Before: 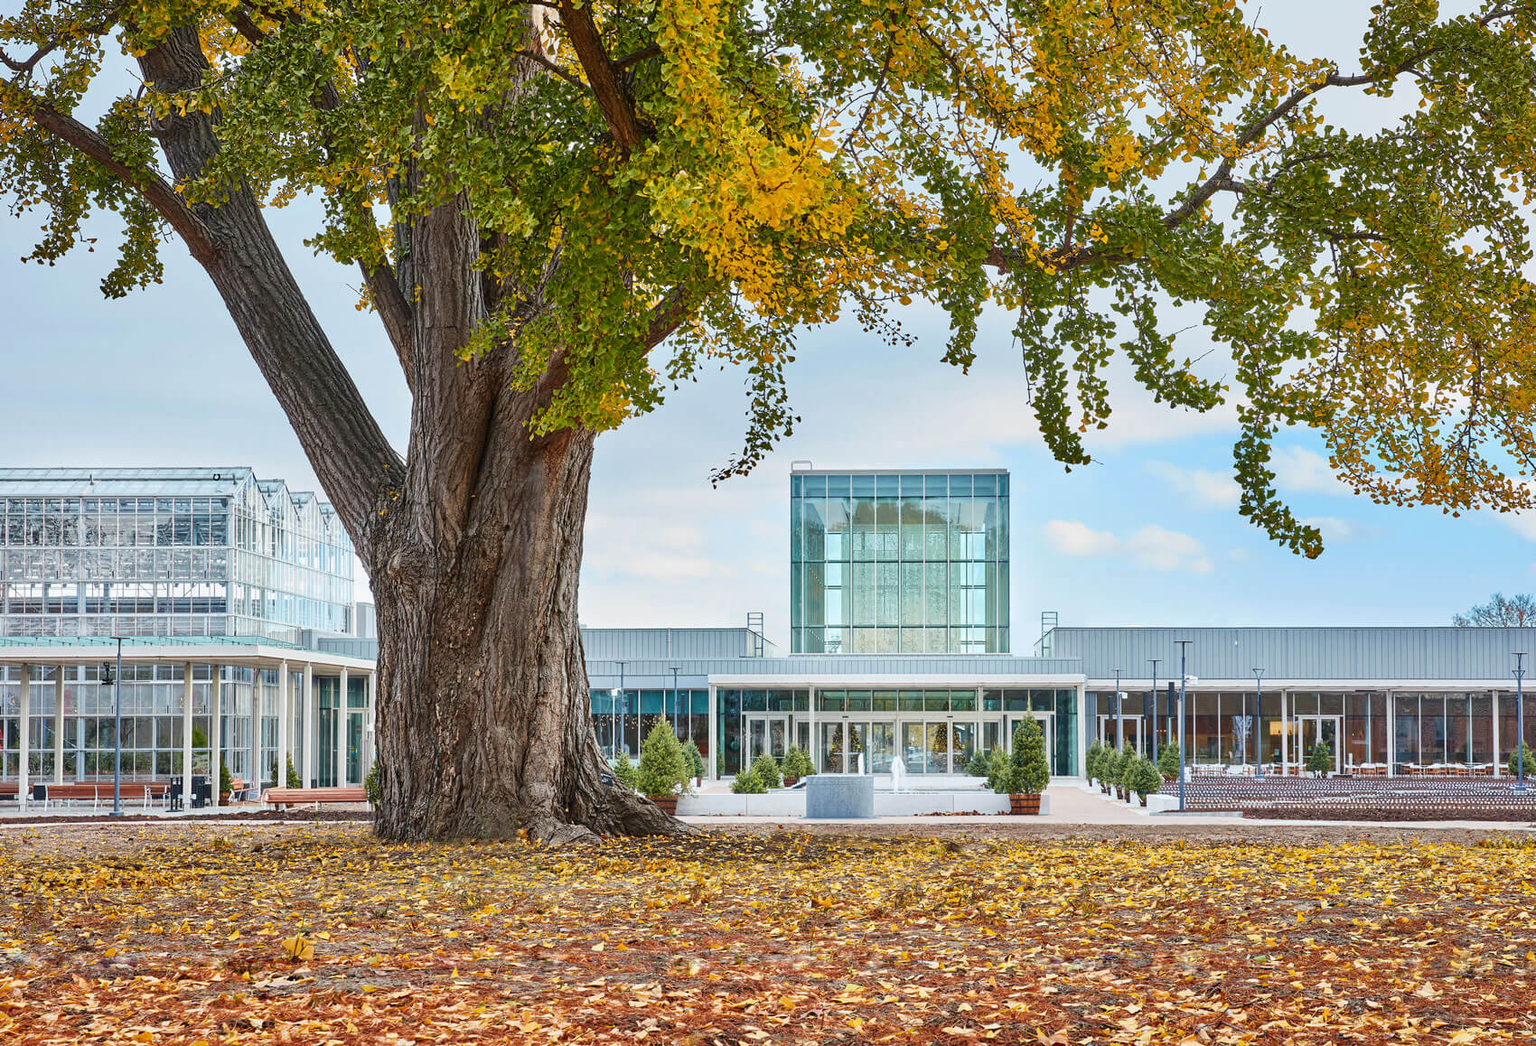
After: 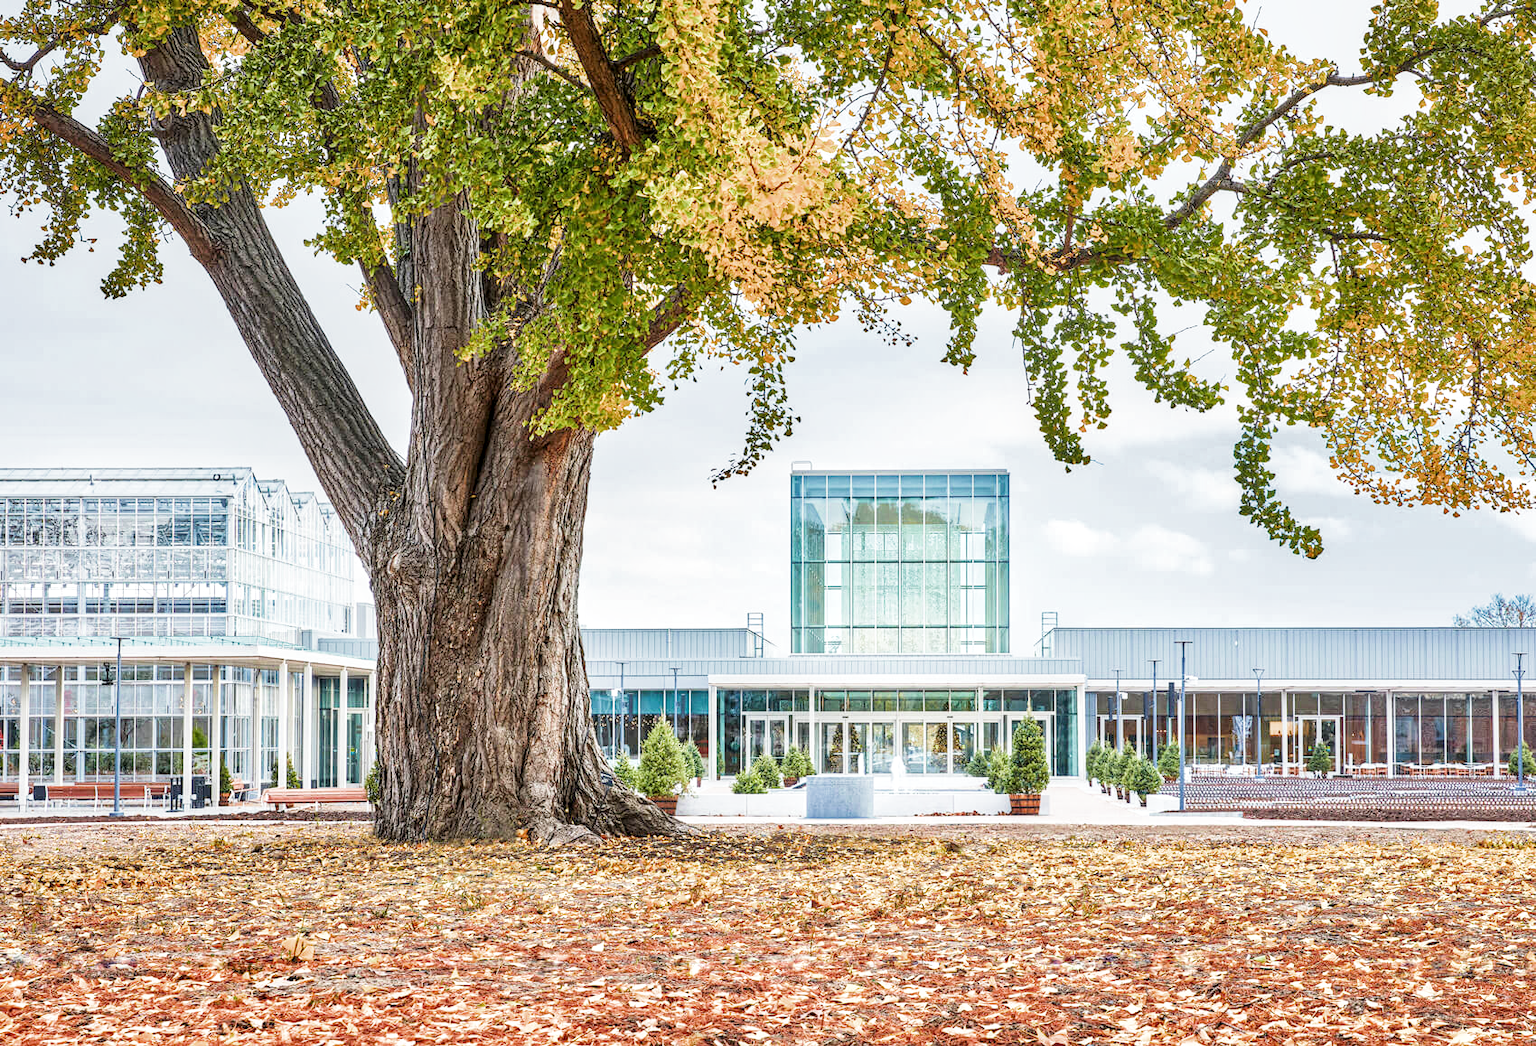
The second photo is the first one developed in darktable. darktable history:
local contrast: on, module defaults
filmic rgb: middle gray luminance 9.23%, black relative exposure -10.55 EV, white relative exposure 3.45 EV, threshold 6 EV, target black luminance 0%, hardness 5.98, latitude 59.69%, contrast 1.087, highlights saturation mix 5%, shadows ↔ highlights balance 29.23%, add noise in highlights 0, color science v3 (2019), use custom middle-gray values true, iterations of high-quality reconstruction 0, contrast in highlights soft, enable highlight reconstruction true
